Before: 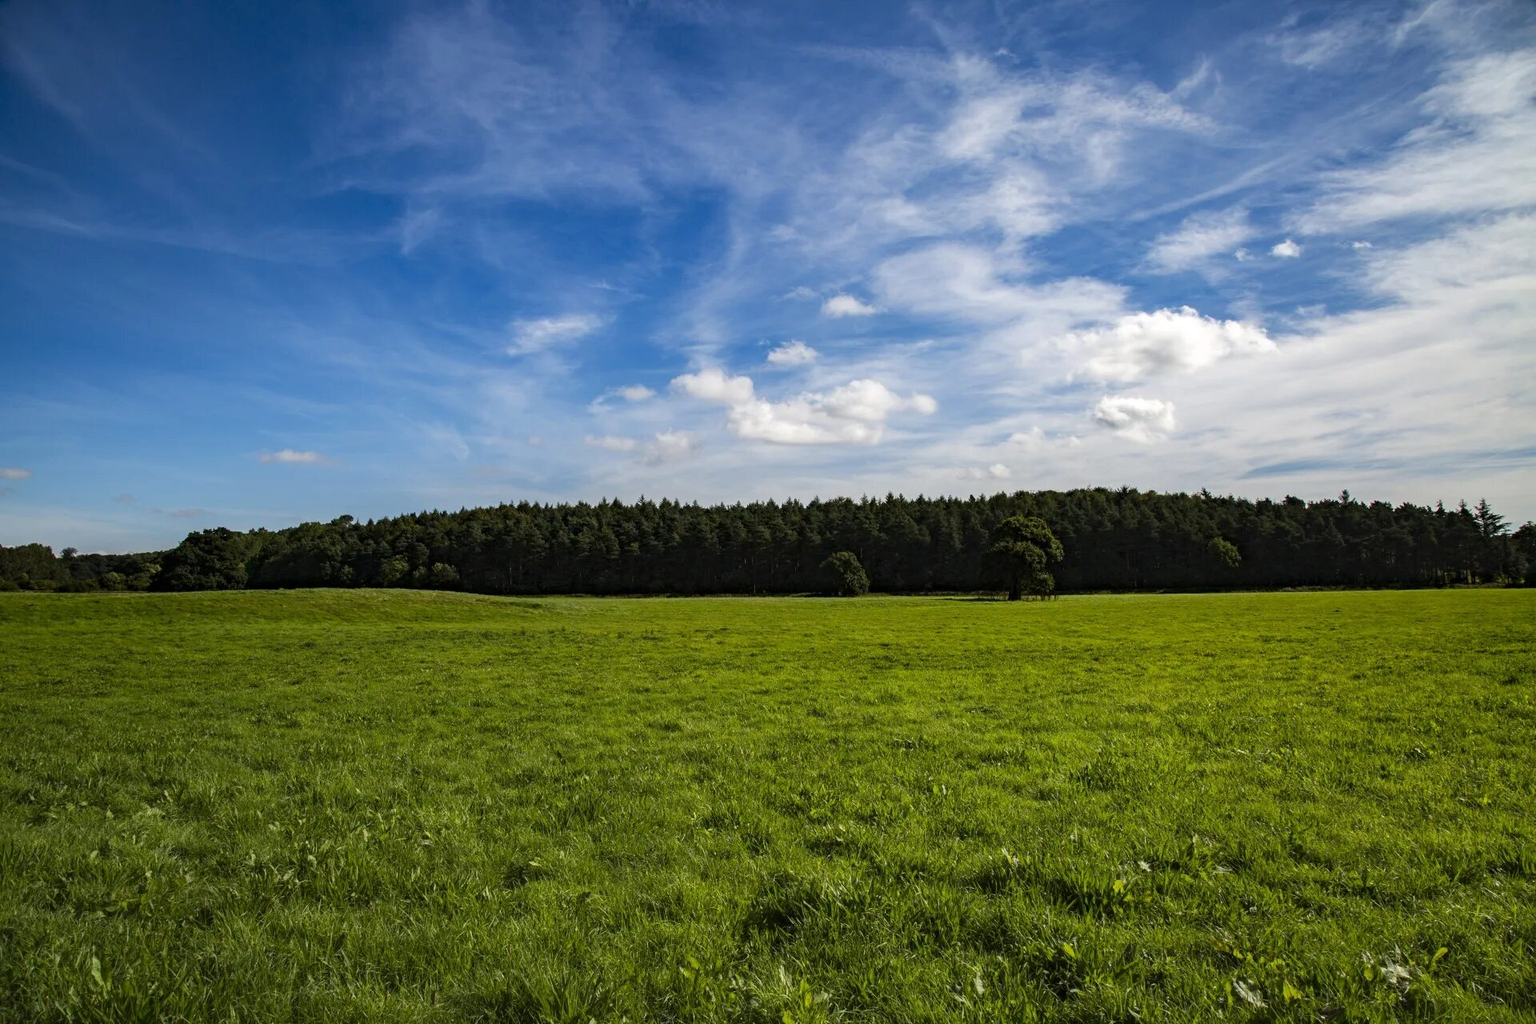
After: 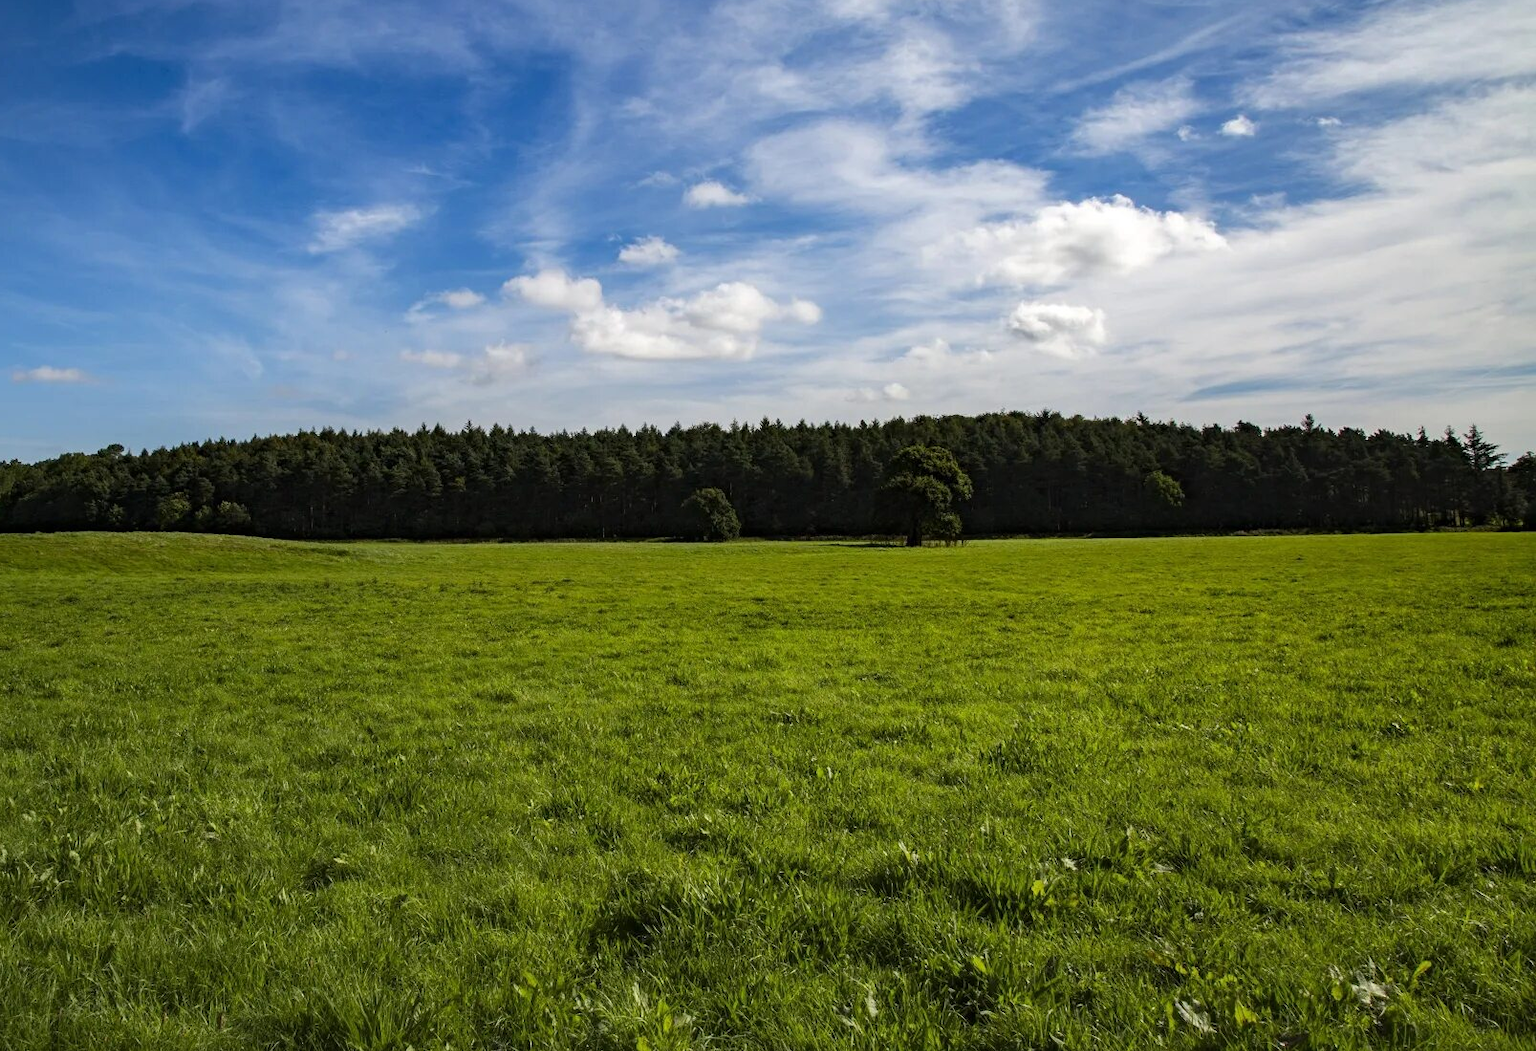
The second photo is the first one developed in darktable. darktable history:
crop: left 16.277%, top 14.043%
